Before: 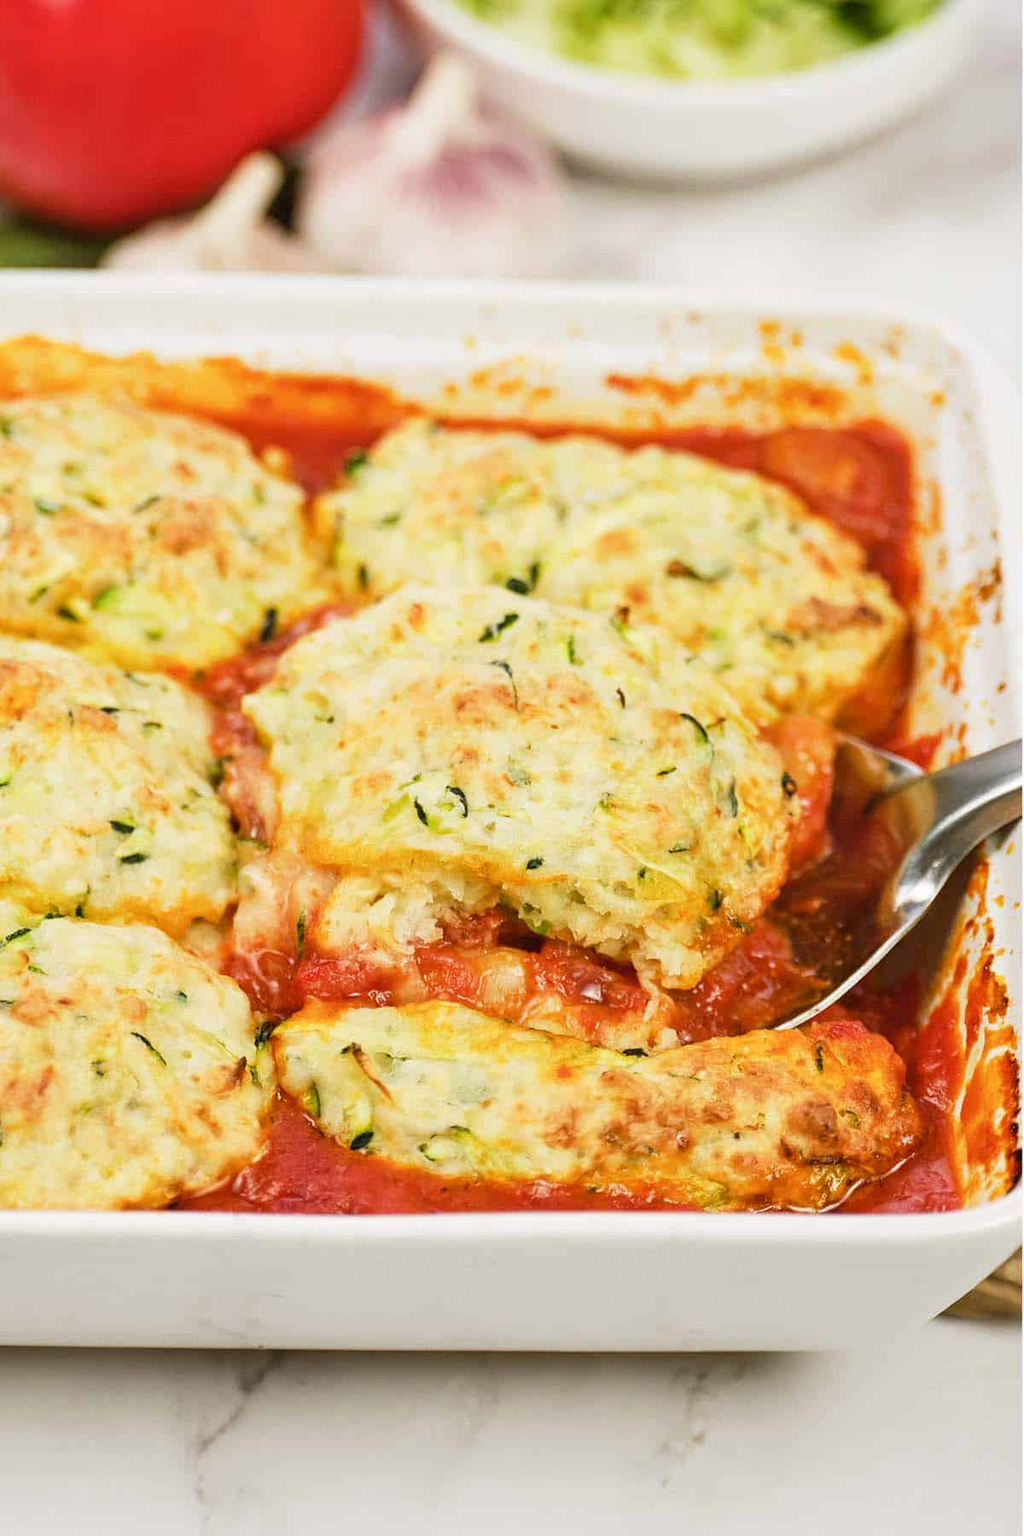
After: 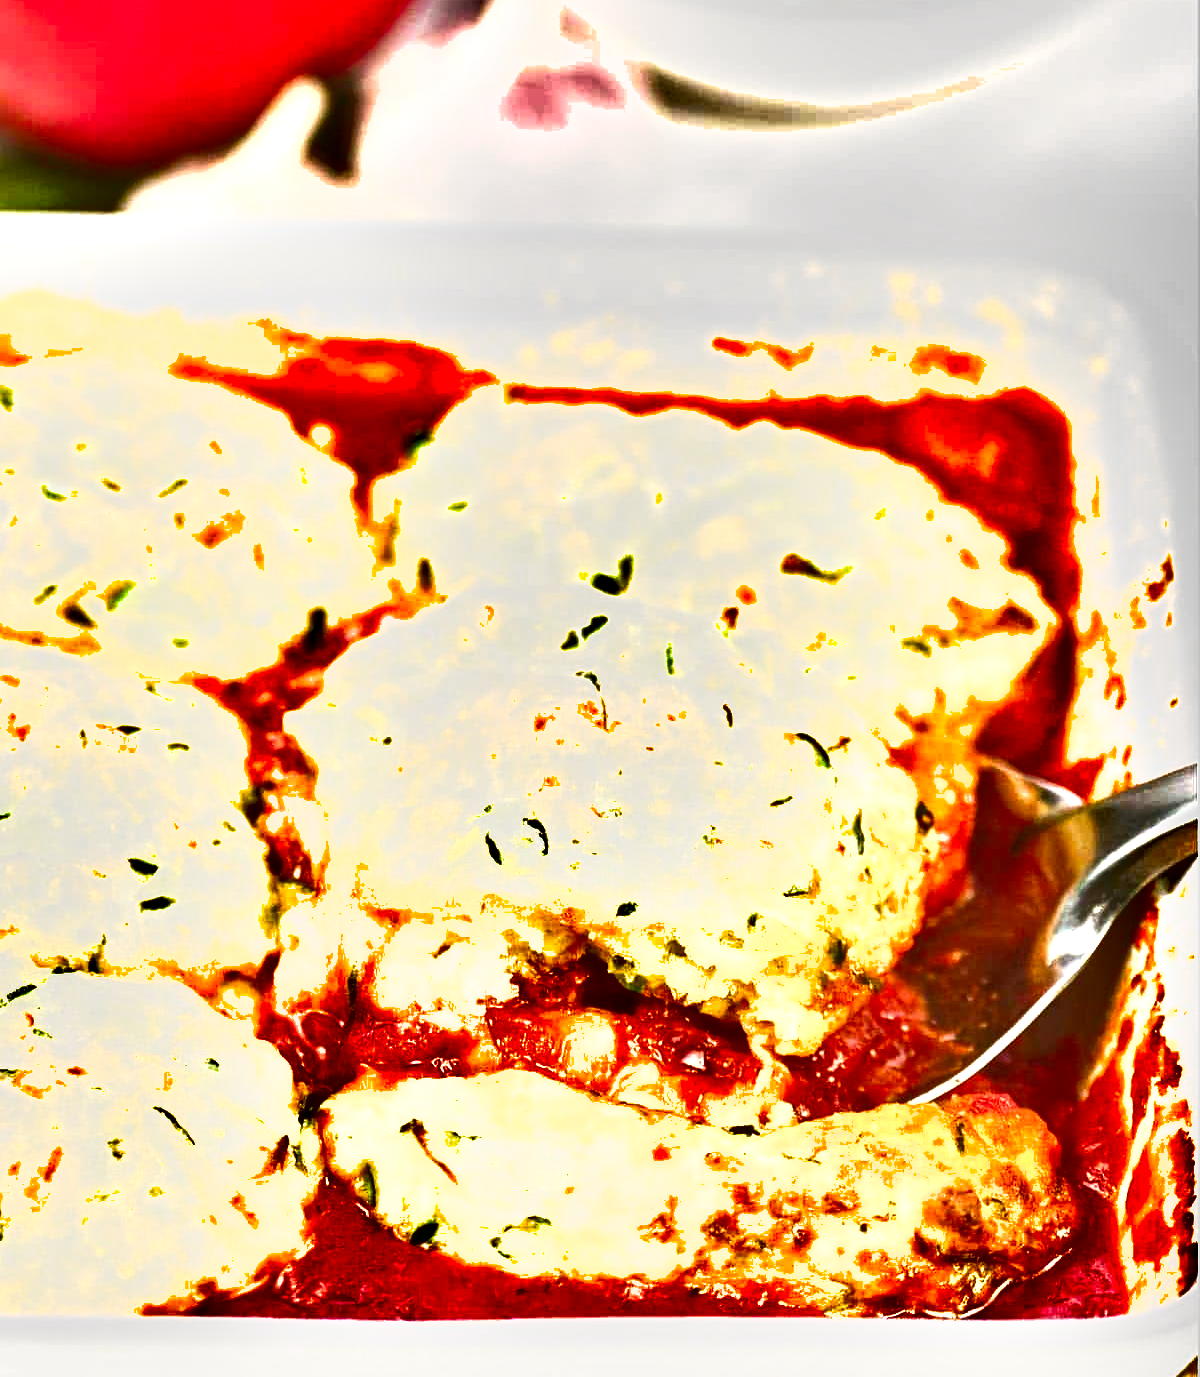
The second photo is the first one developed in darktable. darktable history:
crop: top 5.734%, bottom 17.739%
exposure: black level correction 0, exposure 1.2 EV, compensate highlight preservation false
shadows and highlights: radius 107.59, shadows 23.59, highlights -57.44, low approximation 0.01, soften with gaussian
